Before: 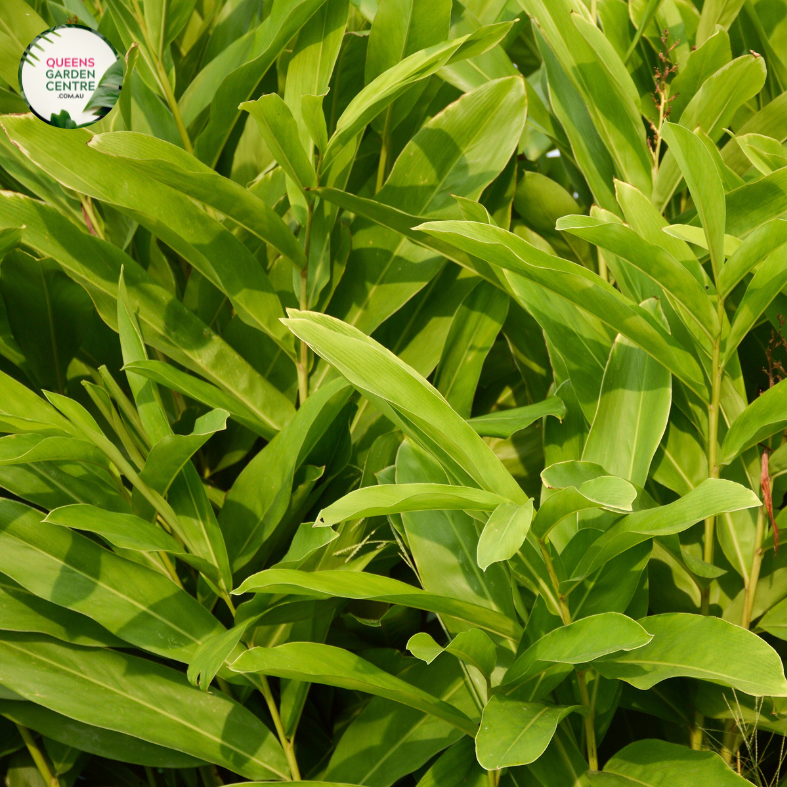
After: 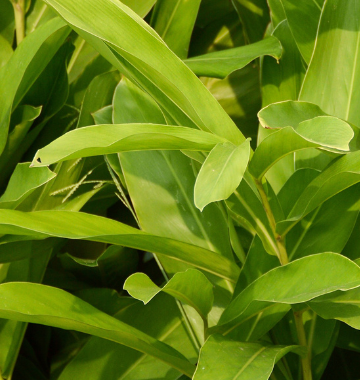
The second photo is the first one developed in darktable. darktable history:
crop: left 35.976%, top 45.819%, right 18.162%, bottom 5.807%
shadows and highlights: shadows 19.13, highlights -83.41, soften with gaussian
